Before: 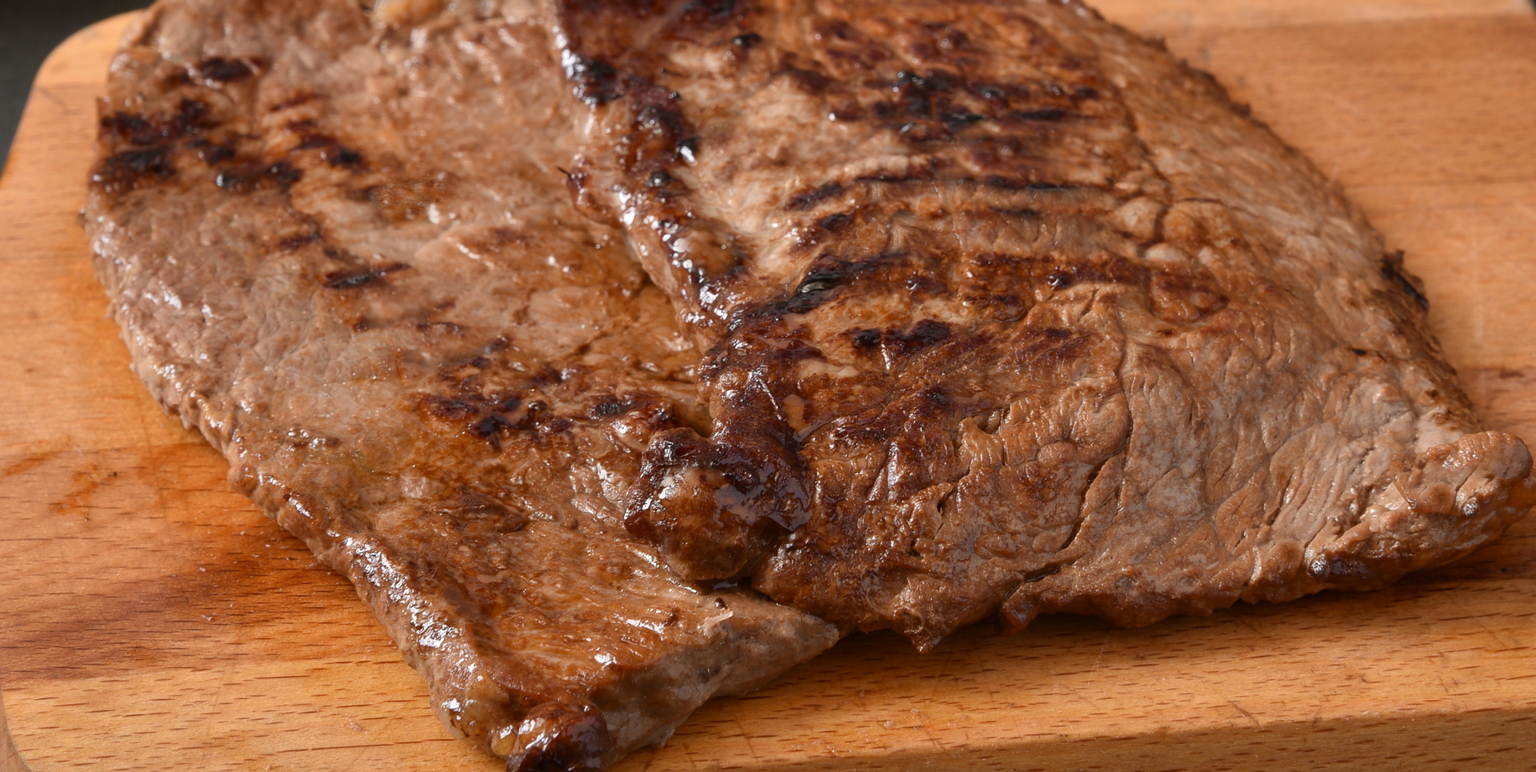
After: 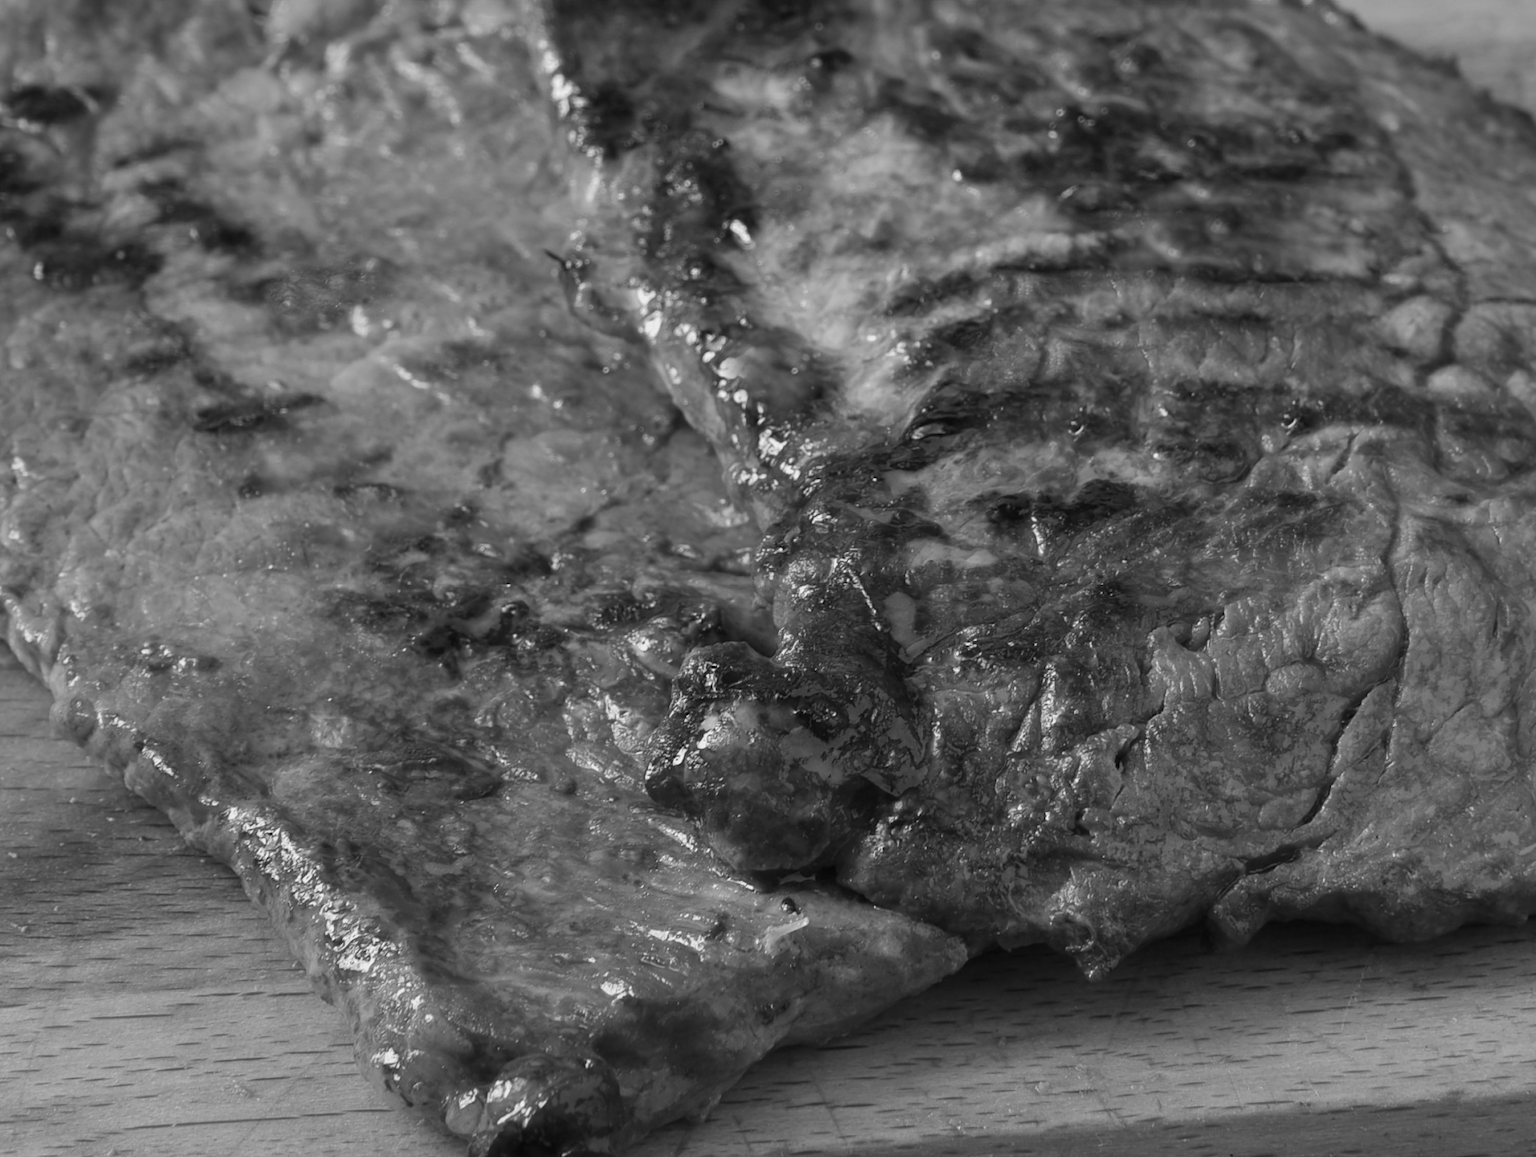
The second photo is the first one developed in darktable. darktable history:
monochrome: a 14.95, b -89.96
velvia: on, module defaults
crop and rotate: left 12.648%, right 20.685%
